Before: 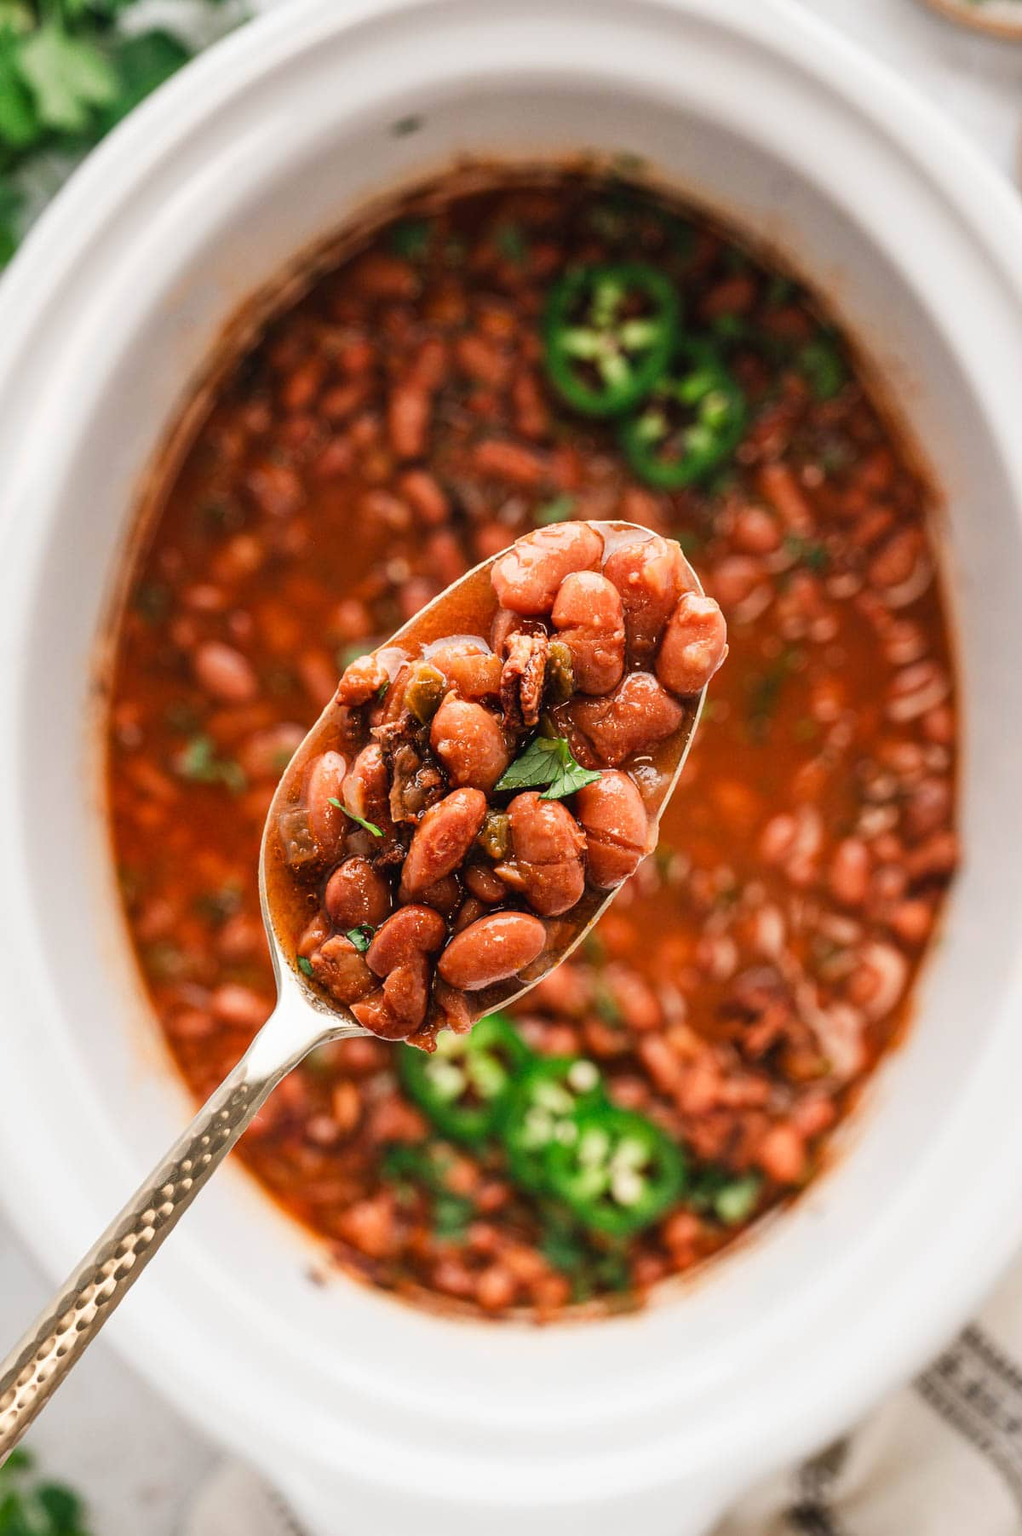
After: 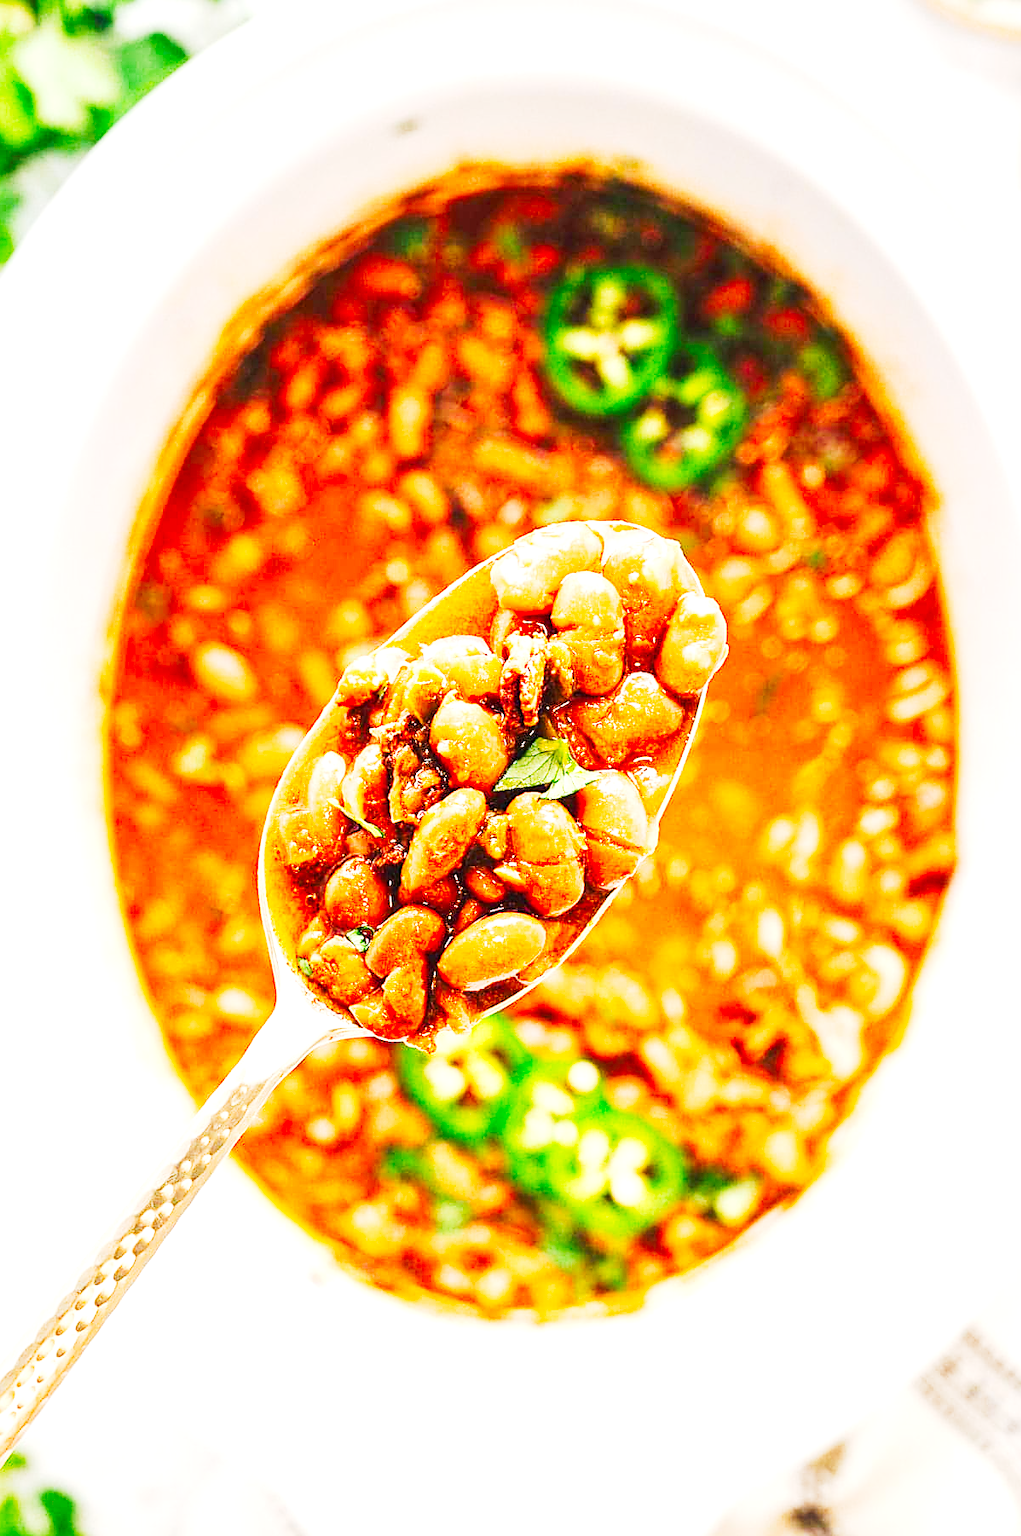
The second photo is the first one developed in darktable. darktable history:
crop: left 0.108%
color correction: highlights b* 0.013, saturation 1.09
sharpen: on, module defaults
exposure: black level correction 0, exposure 1.101 EV, compensate exposure bias true, compensate highlight preservation false
color balance rgb: global offset › hue 169°, perceptual saturation grading › global saturation 16.493%
tone curve: curves: ch0 [(0, 0) (0.003, 0.004) (0.011, 0.015) (0.025, 0.034) (0.044, 0.061) (0.069, 0.095) (0.1, 0.137) (0.136, 0.187) (0.177, 0.244) (0.224, 0.308) (0.277, 0.415) (0.335, 0.532) (0.399, 0.642) (0.468, 0.747) (0.543, 0.829) (0.623, 0.886) (0.709, 0.924) (0.801, 0.951) (0.898, 0.975) (1, 1)], preserve colors none
contrast brightness saturation: contrast 0.038, saturation 0.067
